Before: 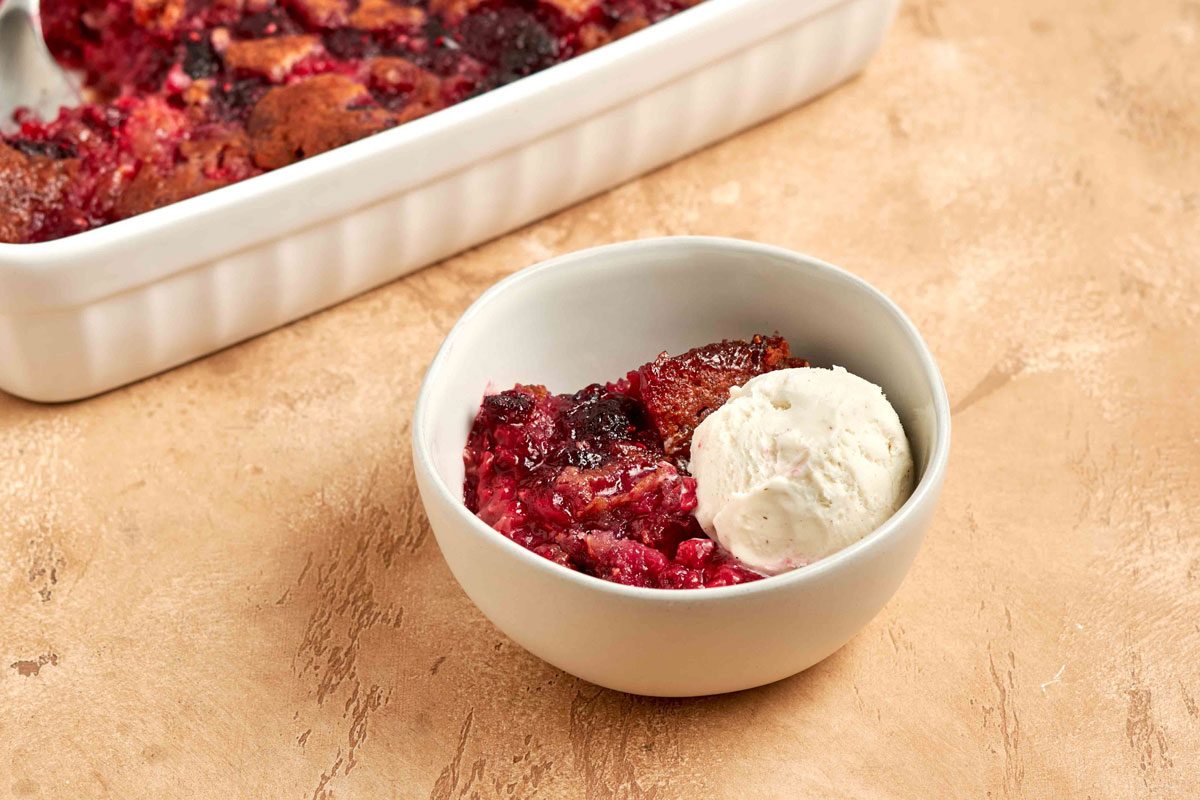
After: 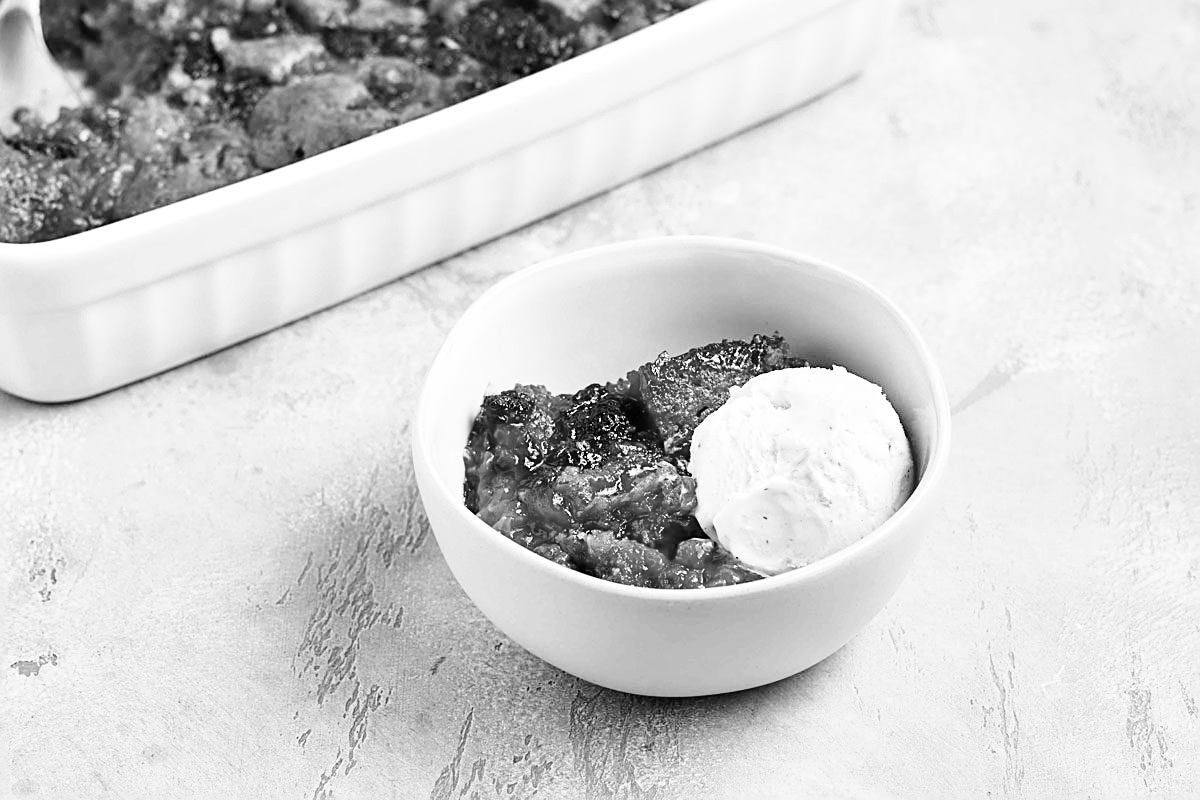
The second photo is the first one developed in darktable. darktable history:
sharpen: on, module defaults
base curve: curves: ch0 [(0, 0) (0.028, 0.03) (0.121, 0.232) (0.46, 0.748) (0.859, 0.968) (1, 1)], preserve colors none
color correction: highlights a* -4.98, highlights b* -3.76, shadows a* 3.83, shadows b* 4.08
color zones: curves: ch1 [(0, -0.394) (0.143, -0.394) (0.286, -0.394) (0.429, -0.392) (0.571, -0.391) (0.714, -0.391) (0.857, -0.391) (1, -0.394)]
